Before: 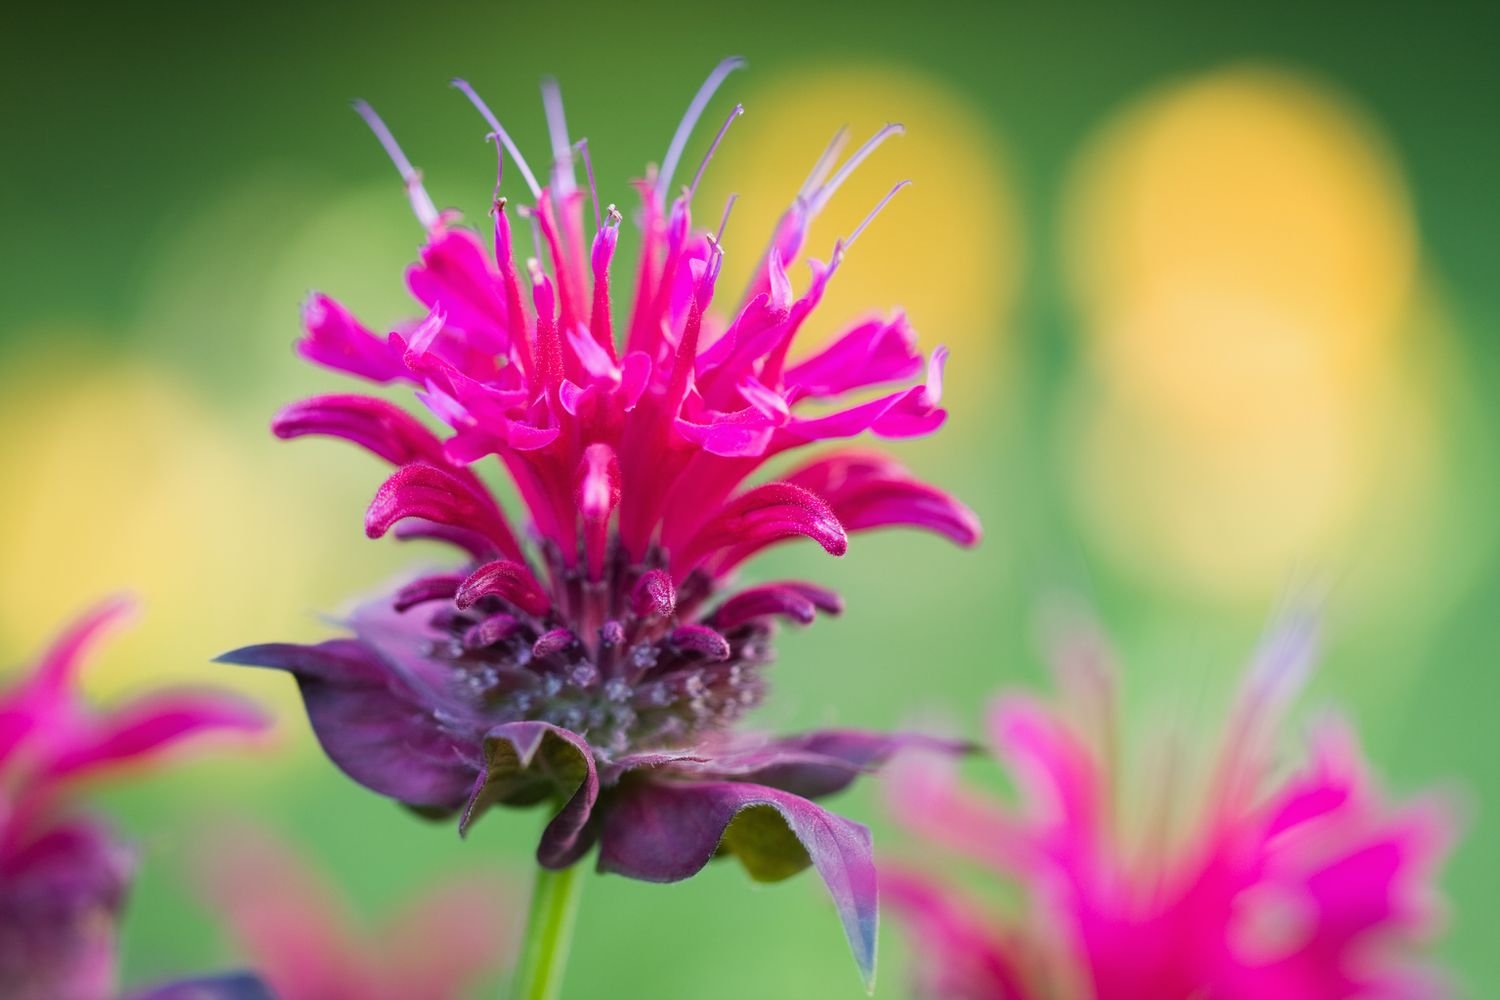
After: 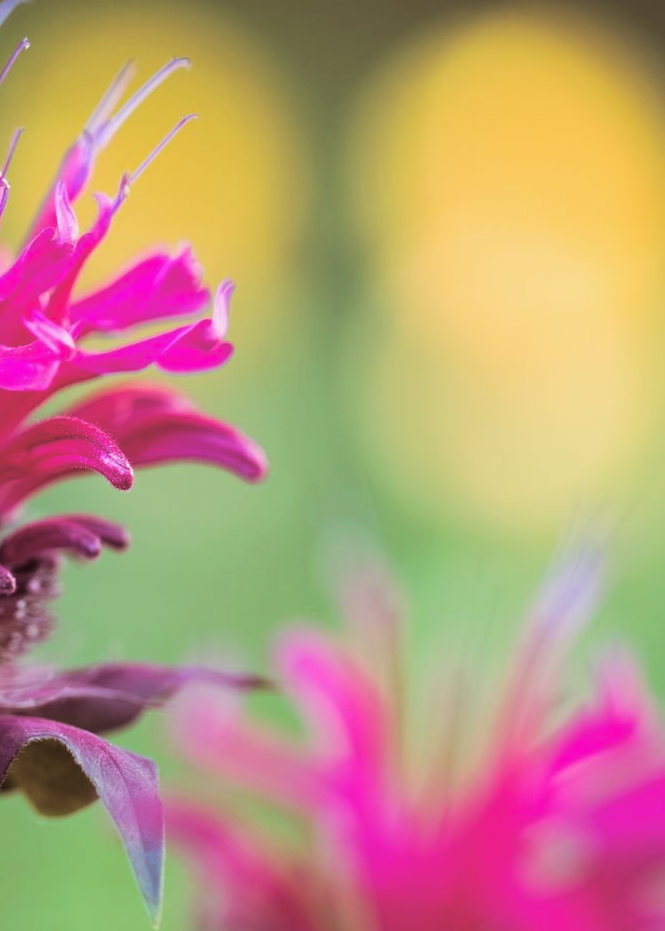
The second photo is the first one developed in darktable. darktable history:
split-toning: shadows › saturation 0.41, highlights › saturation 0, compress 33.55%
crop: left 47.628%, top 6.643%, right 7.874%
